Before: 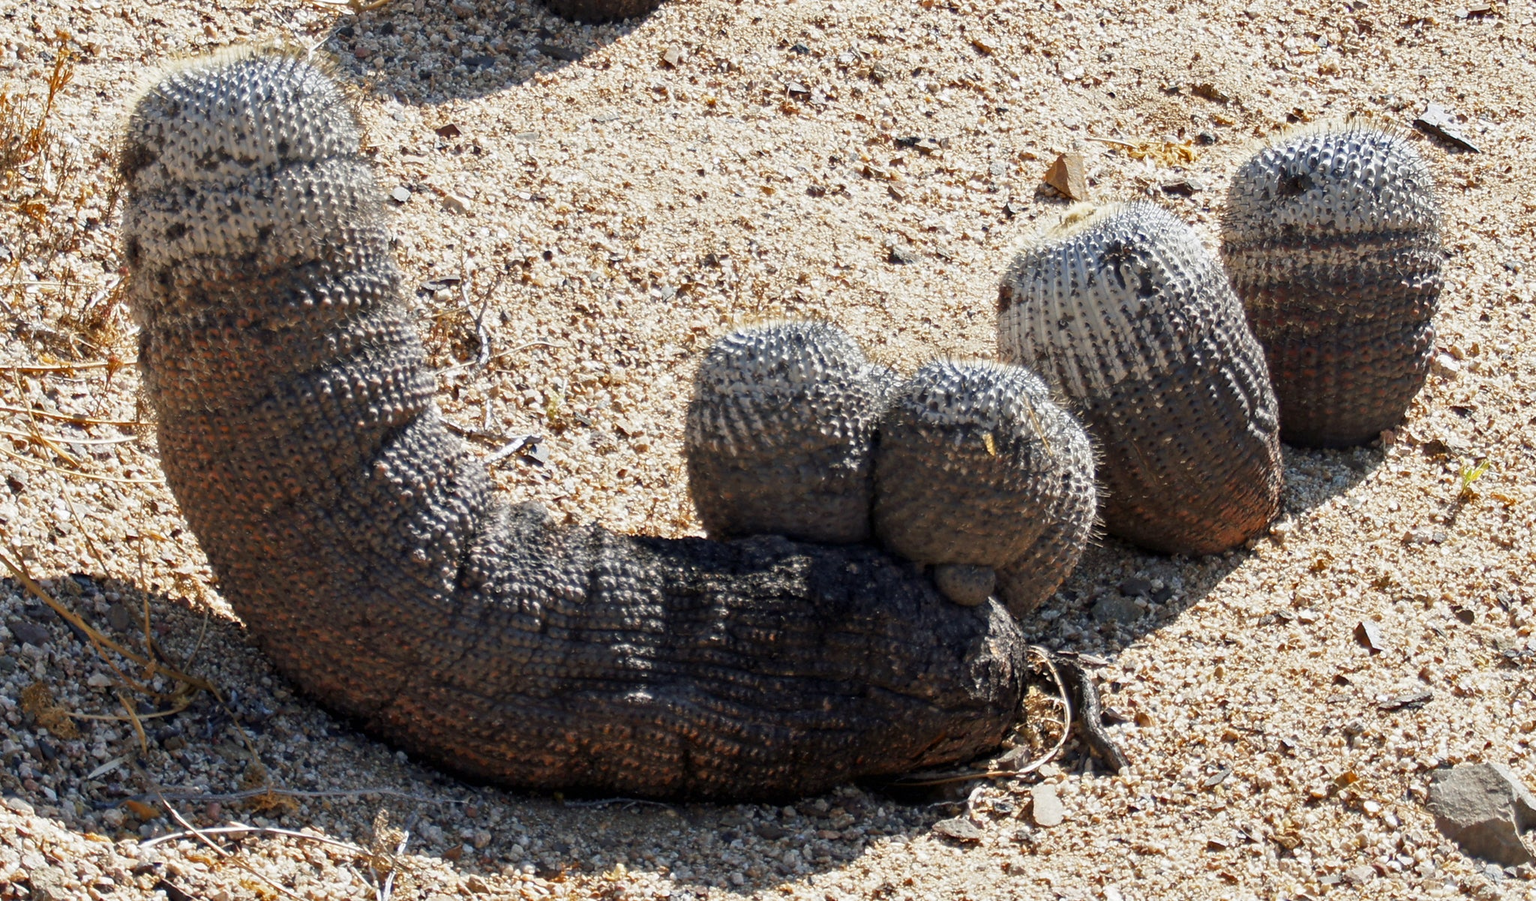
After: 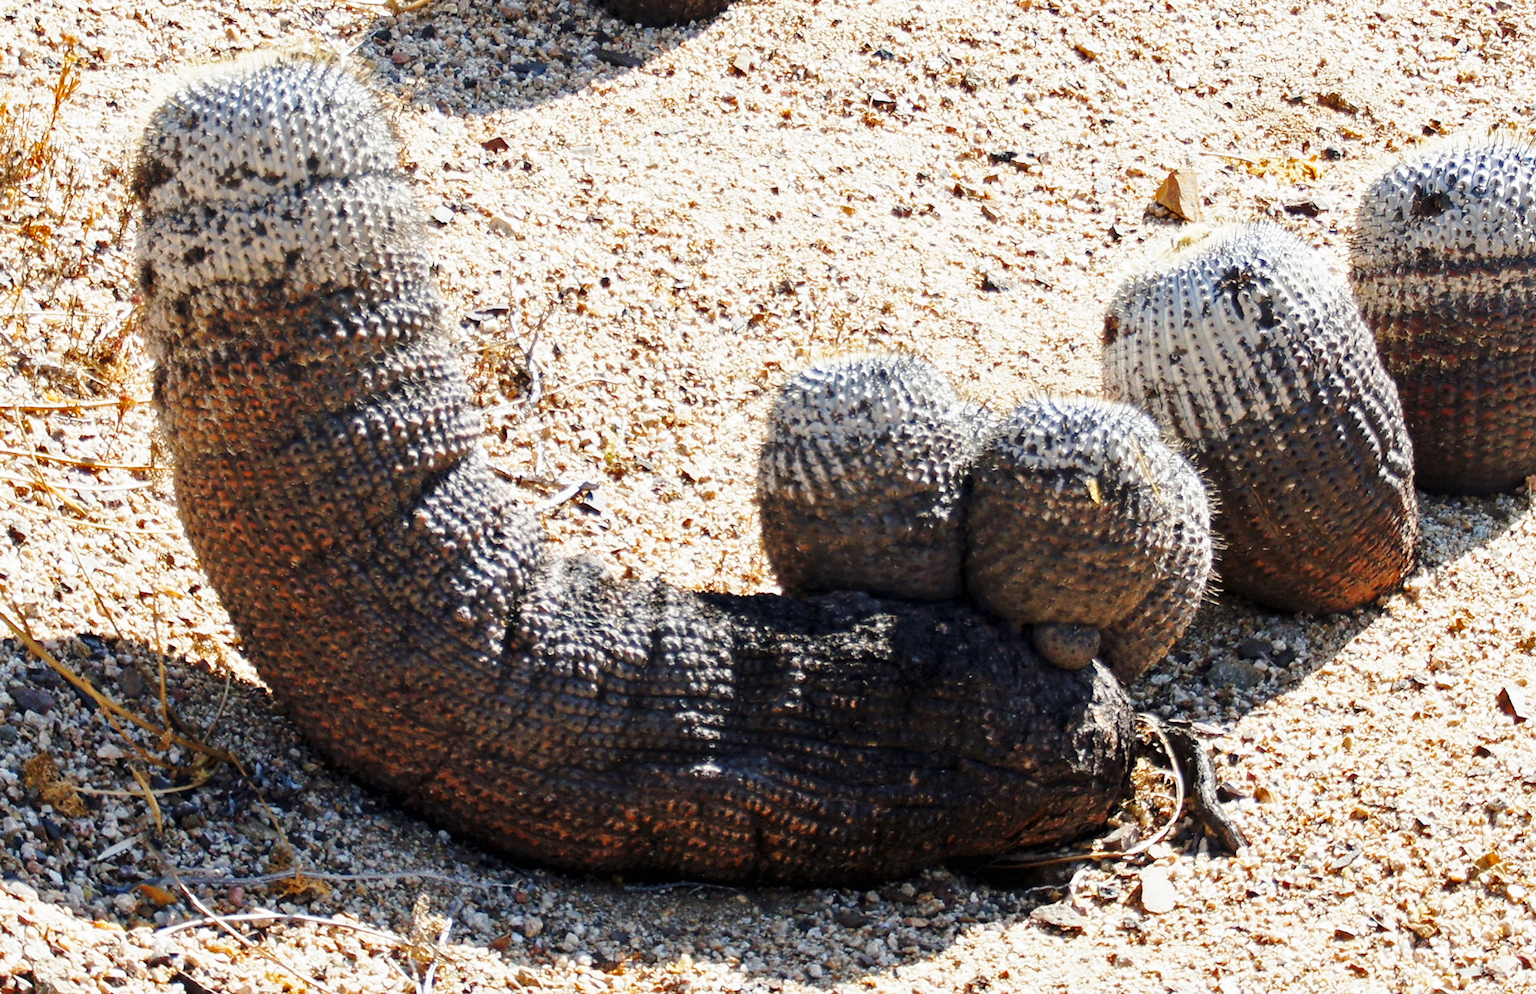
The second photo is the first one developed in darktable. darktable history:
base curve: curves: ch0 [(0, 0) (0.028, 0.03) (0.121, 0.232) (0.46, 0.748) (0.859, 0.968) (1, 1)], preserve colors none
crop: right 9.509%, bottom 0.031%
